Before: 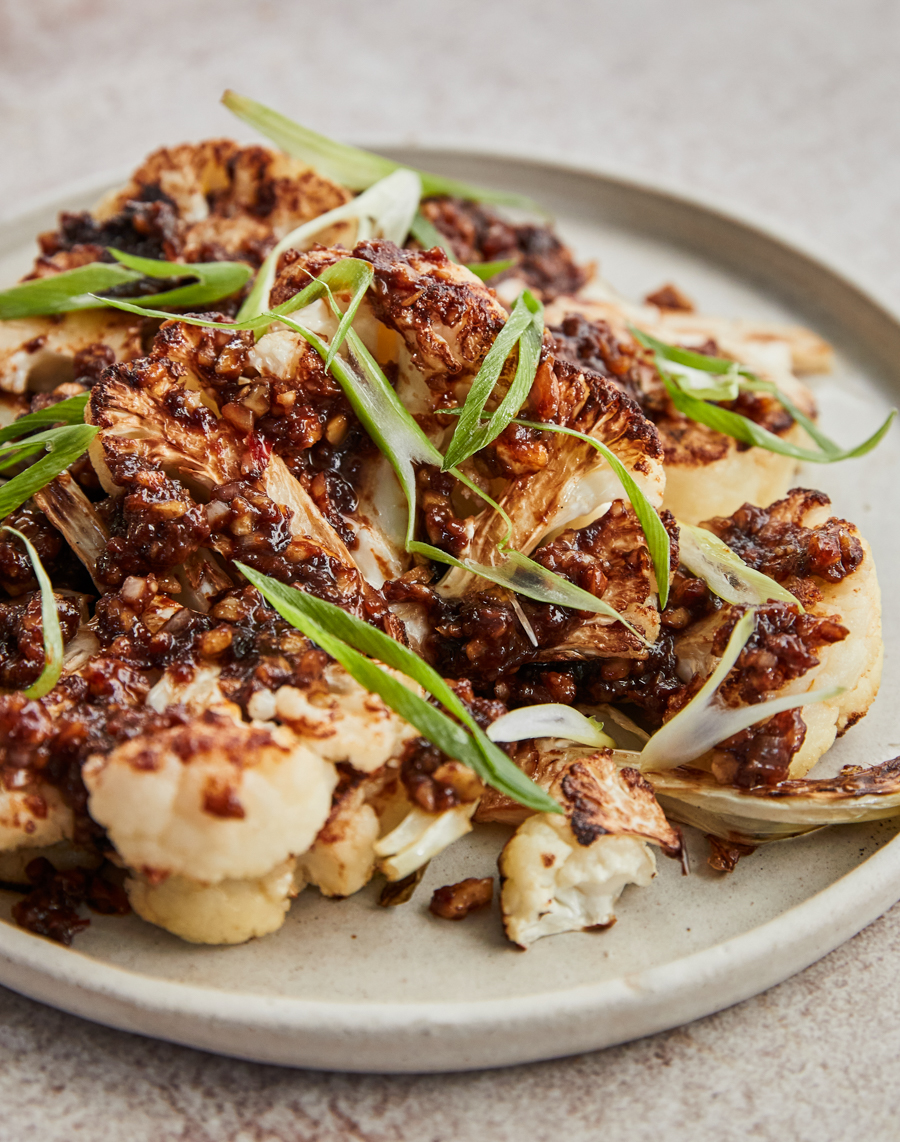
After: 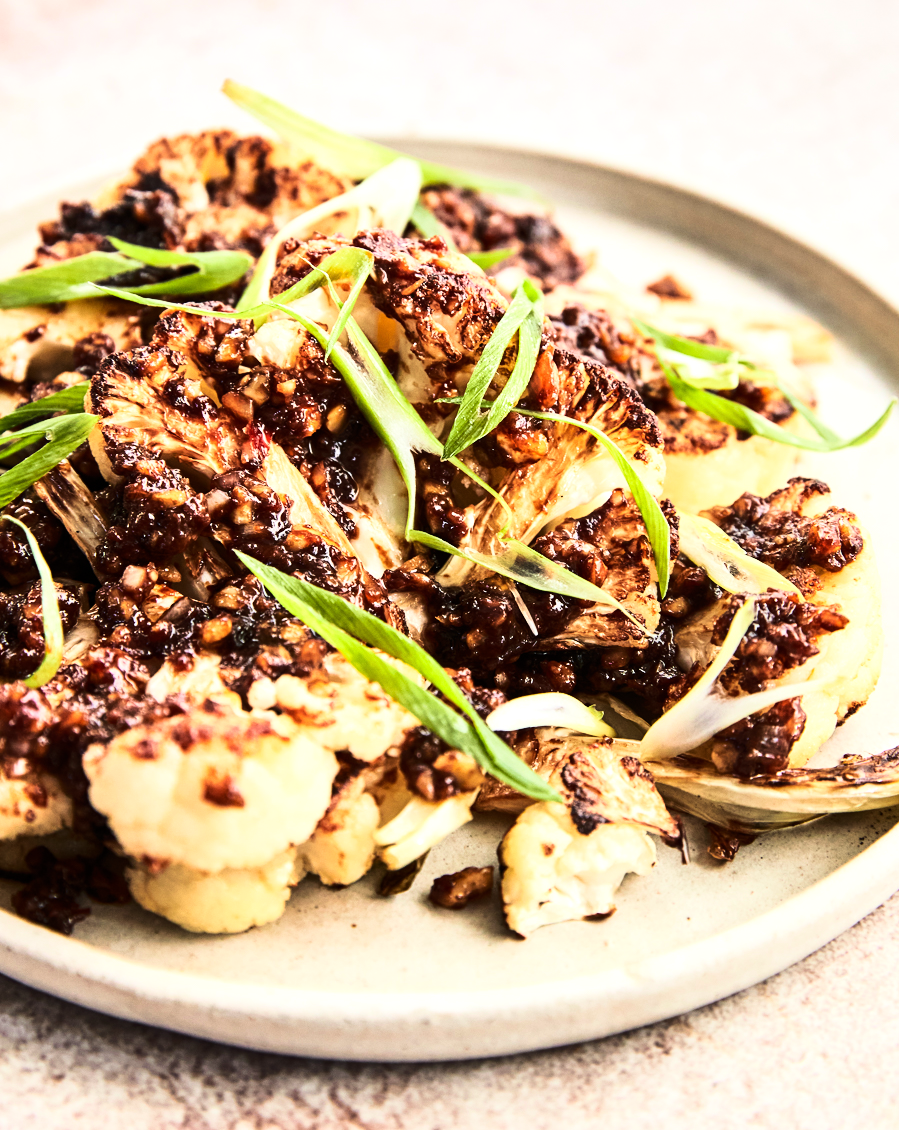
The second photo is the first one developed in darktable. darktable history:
velvia: on, module defaults
base curve: curves: ch0 [(0, 0) (0.028, 0.03) (0.121, 0.232) (0.46, 0.748) (0.859, 0.968) (1, 1)]
tone equalizer: -8 EV -0.75 EV, -7 EV -0.7 EV, -6 EV -0.6 EV, -5 EV -0.4 EV, -3 EV 0.4 EV, -2 EV 0.6 EV, -1 EV 0.7 EV, +0 EV 0.75 EV, edges refinement/feathering 500, mask exposure compensation -1.57 EV, preserve details no
crop: top 1.049%, right 0.001%
